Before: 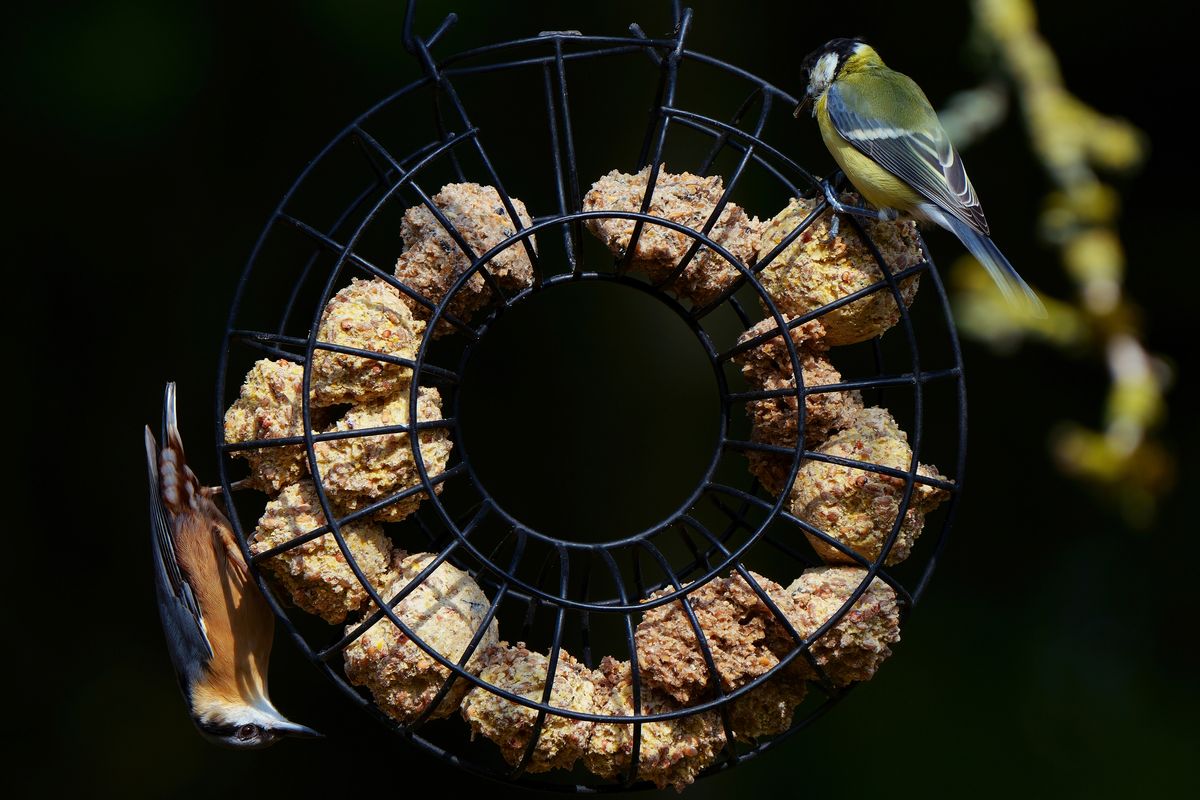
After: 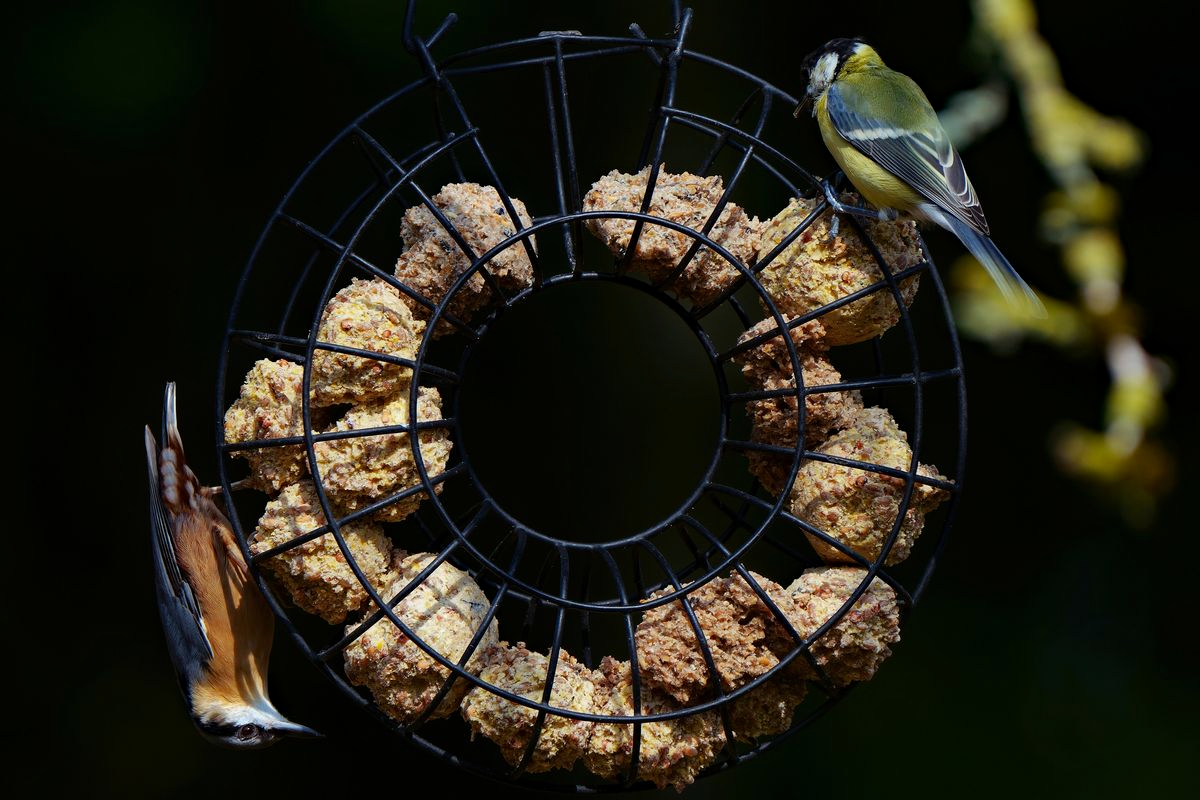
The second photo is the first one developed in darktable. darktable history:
haze removal: compatibility mode true, adaptive false
shadows and highlights: shadows 3.72, highlights -18.23, soften with gaussian
exposure: exposure -0.175 EV, compensate exposure bias true, compensate highlight preservation false
